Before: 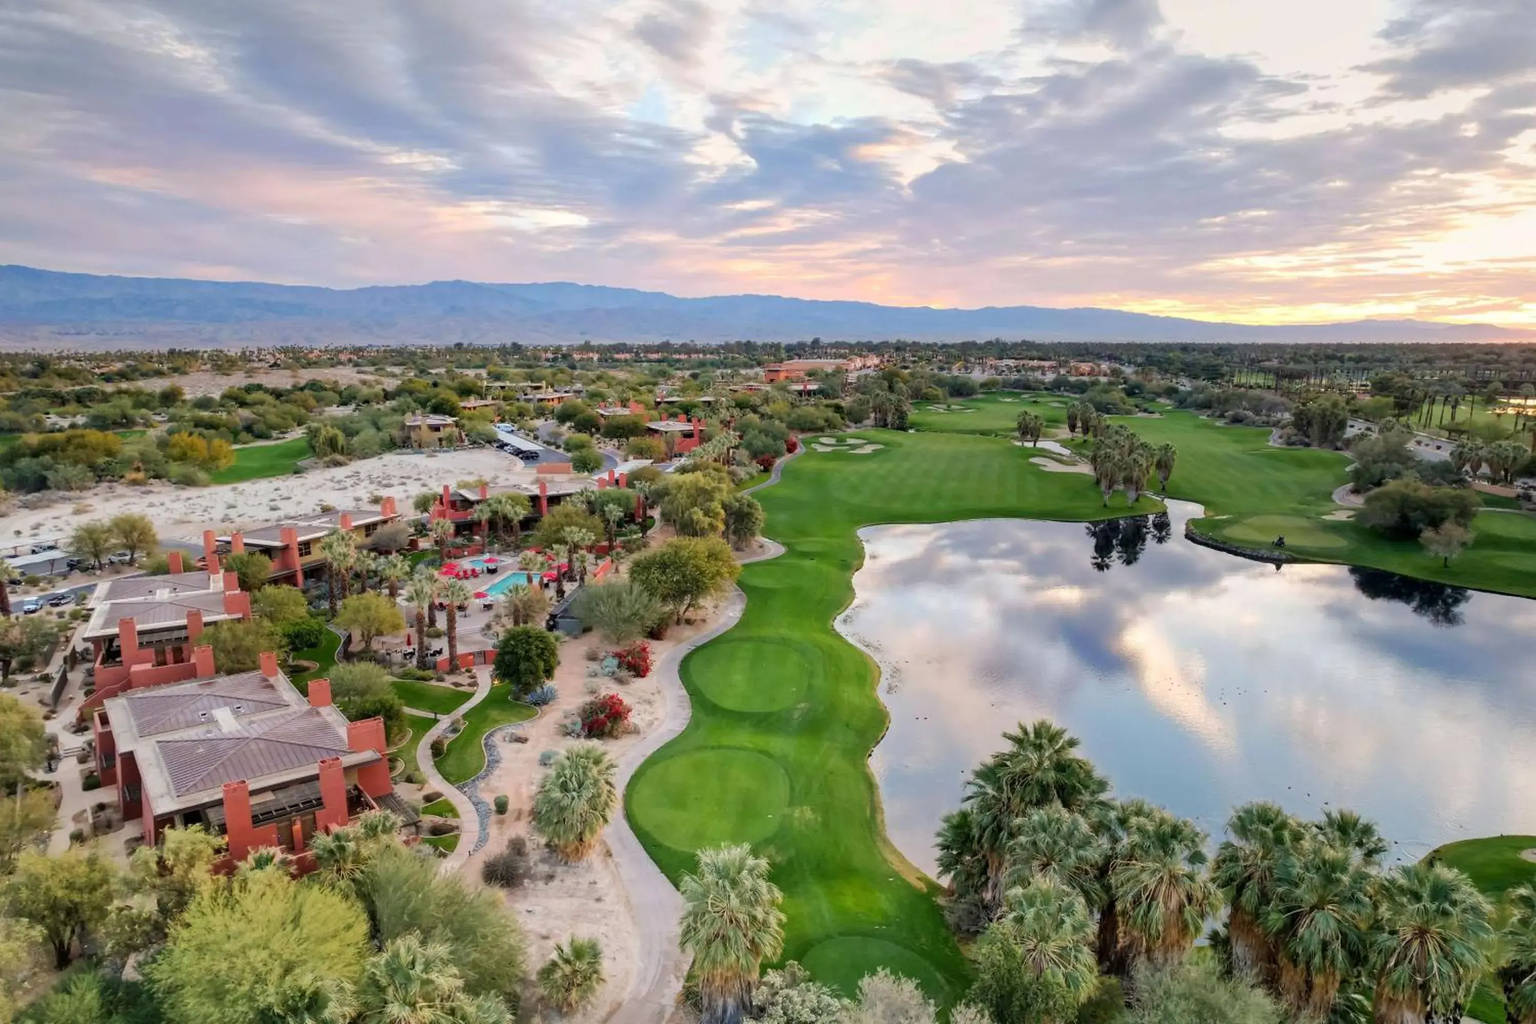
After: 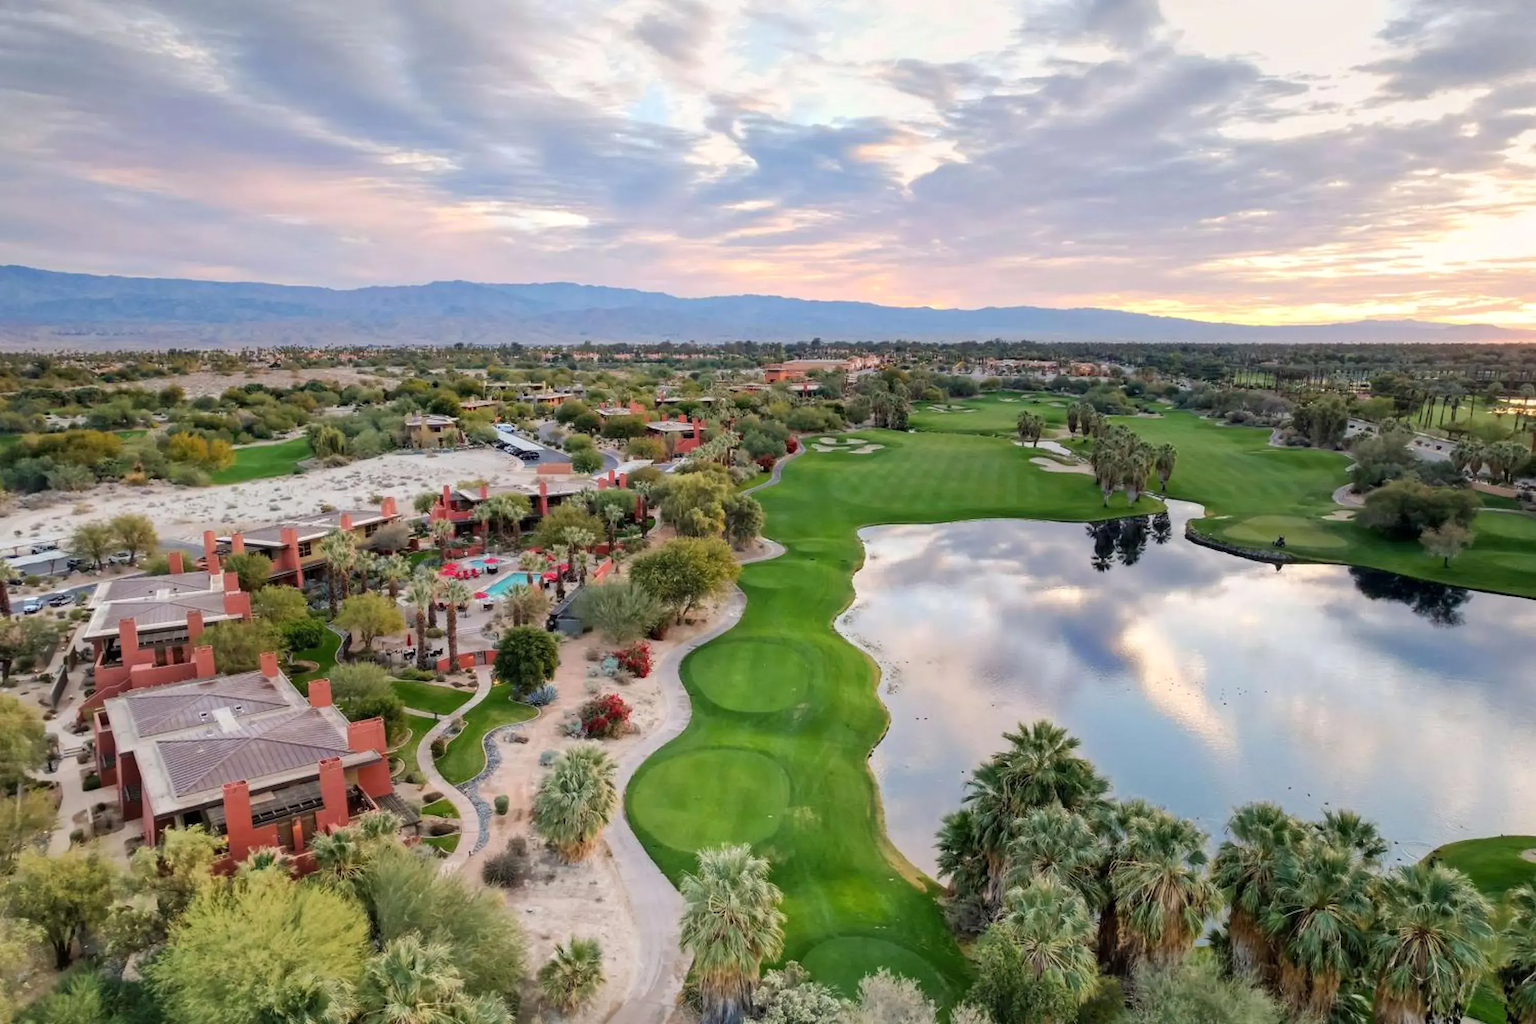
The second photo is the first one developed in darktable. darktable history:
shadows and highlights: shadows -8.75, white point adjustment 1.53, highlights 9.65
